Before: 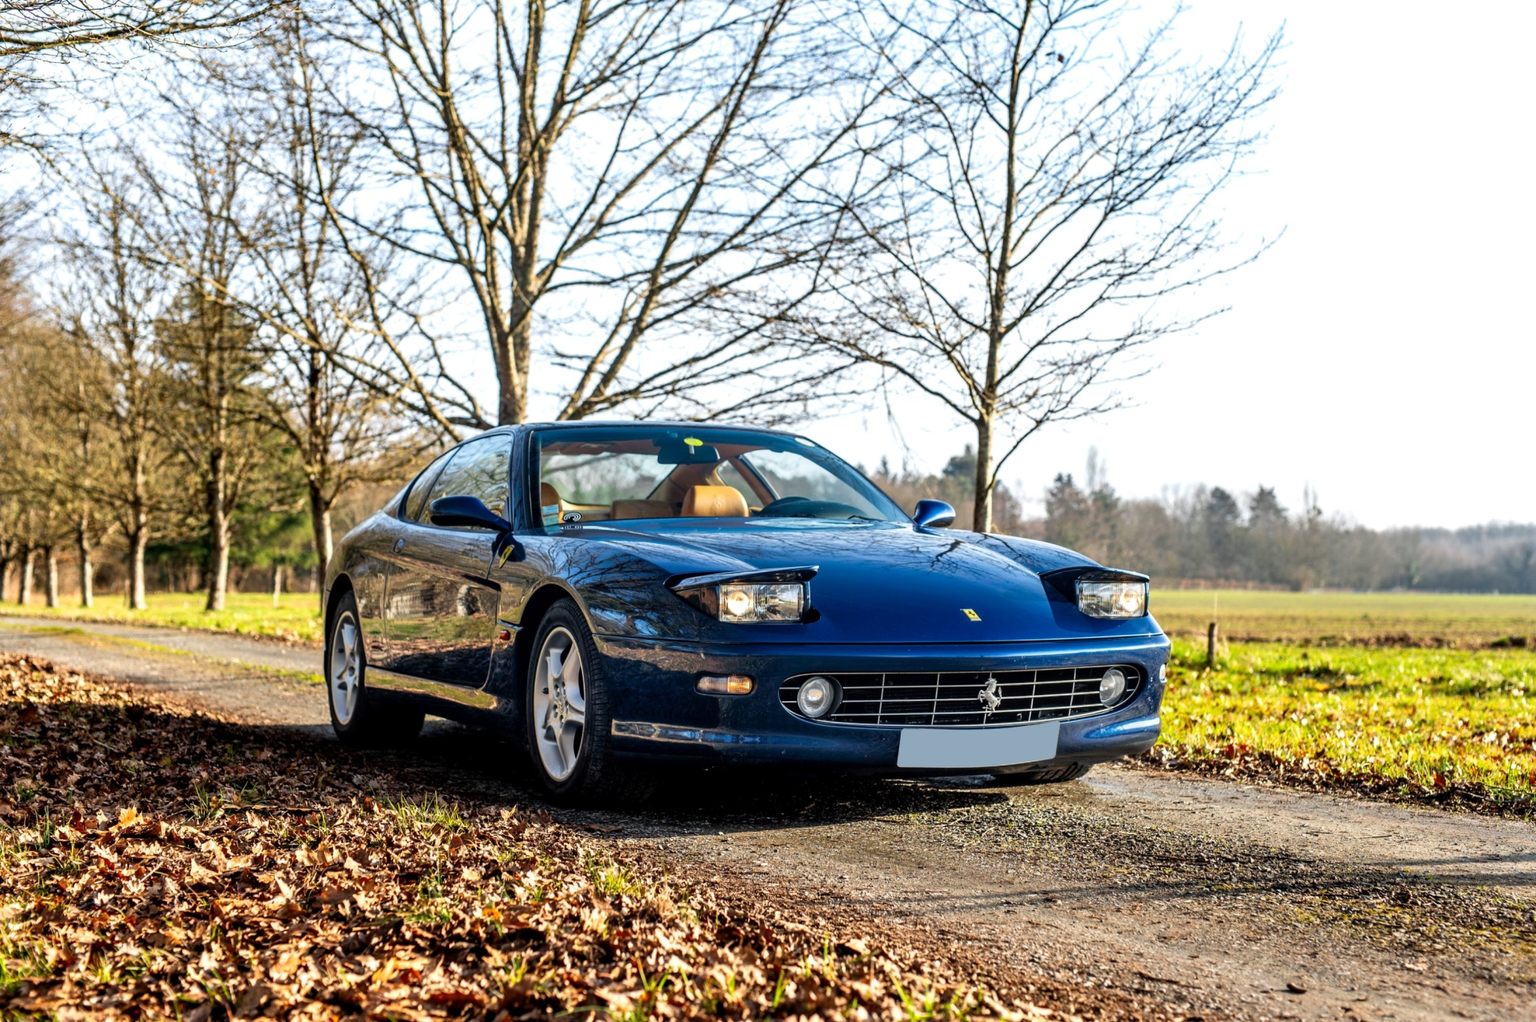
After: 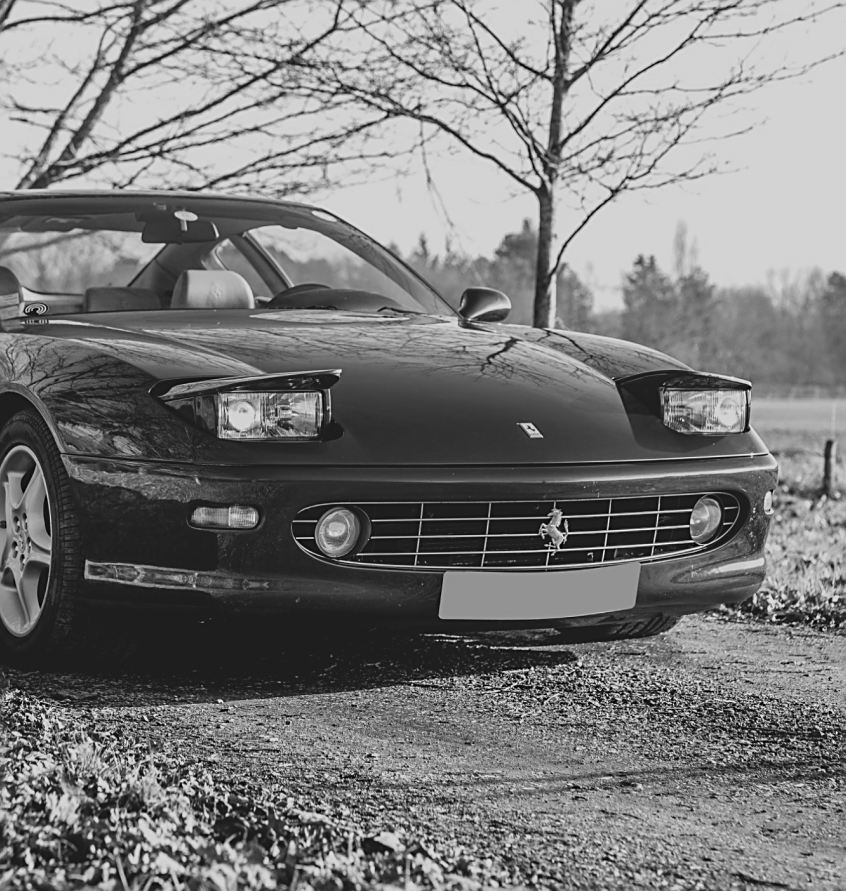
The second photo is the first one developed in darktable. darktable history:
sharpen: on, module defaults
contrast brightness saturation: brightness 0.18, saturation -0.5
rotate and perspective: crop left 0, crop top 0
crop: left 35.432%, top 26.233%, right 20.145%, bottom 3.432%
exposure: black level correction -0.016, exposure -1.018 EV, compensate highlight preservation false
color correction: highlights b* 3
monochrome: on, module defaults
color balance: lift [1, 1.001, 0.999, 1.001], gamma [1, 1.004, 1.007, 0.993], gain [1, 0.991, 0.987, 1.013], contrast 10%, output saturation 120%
